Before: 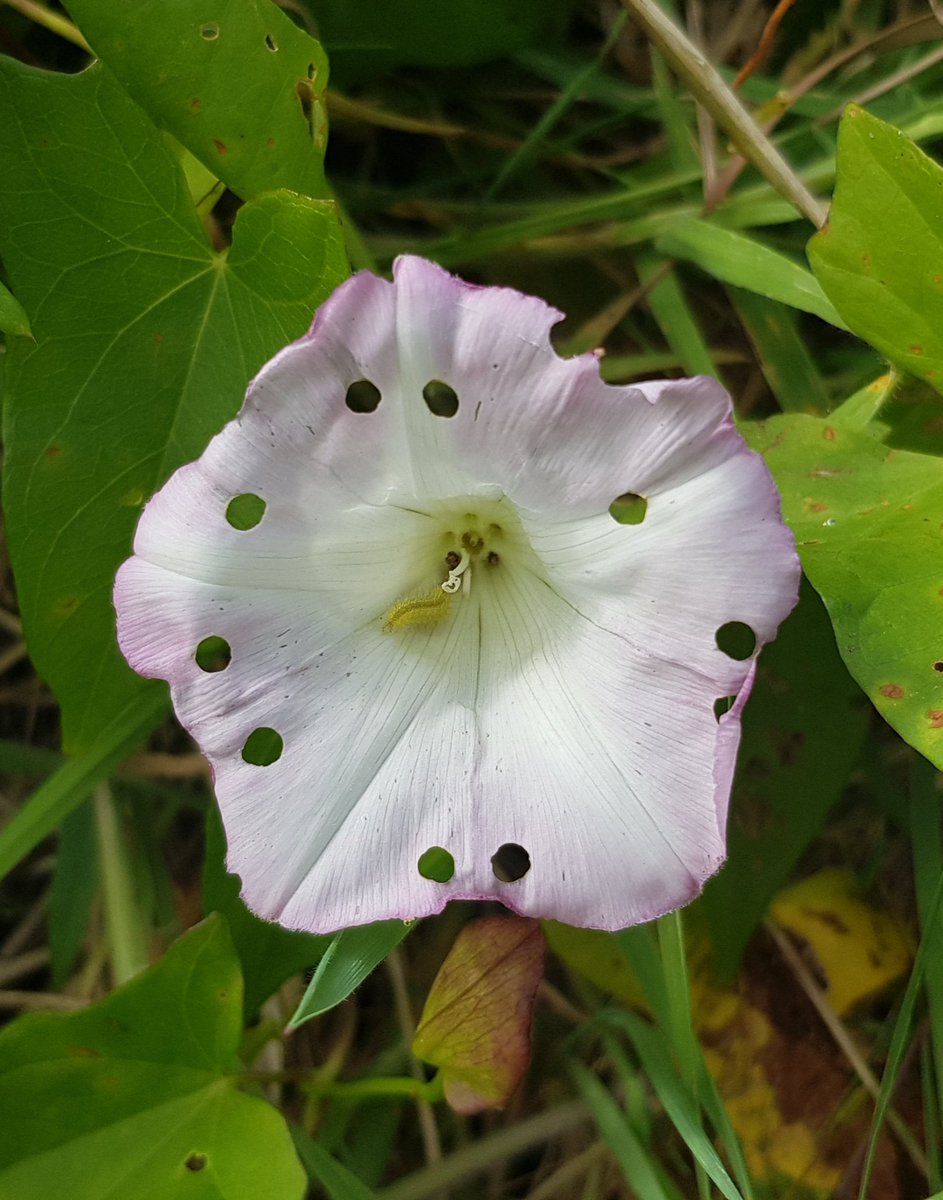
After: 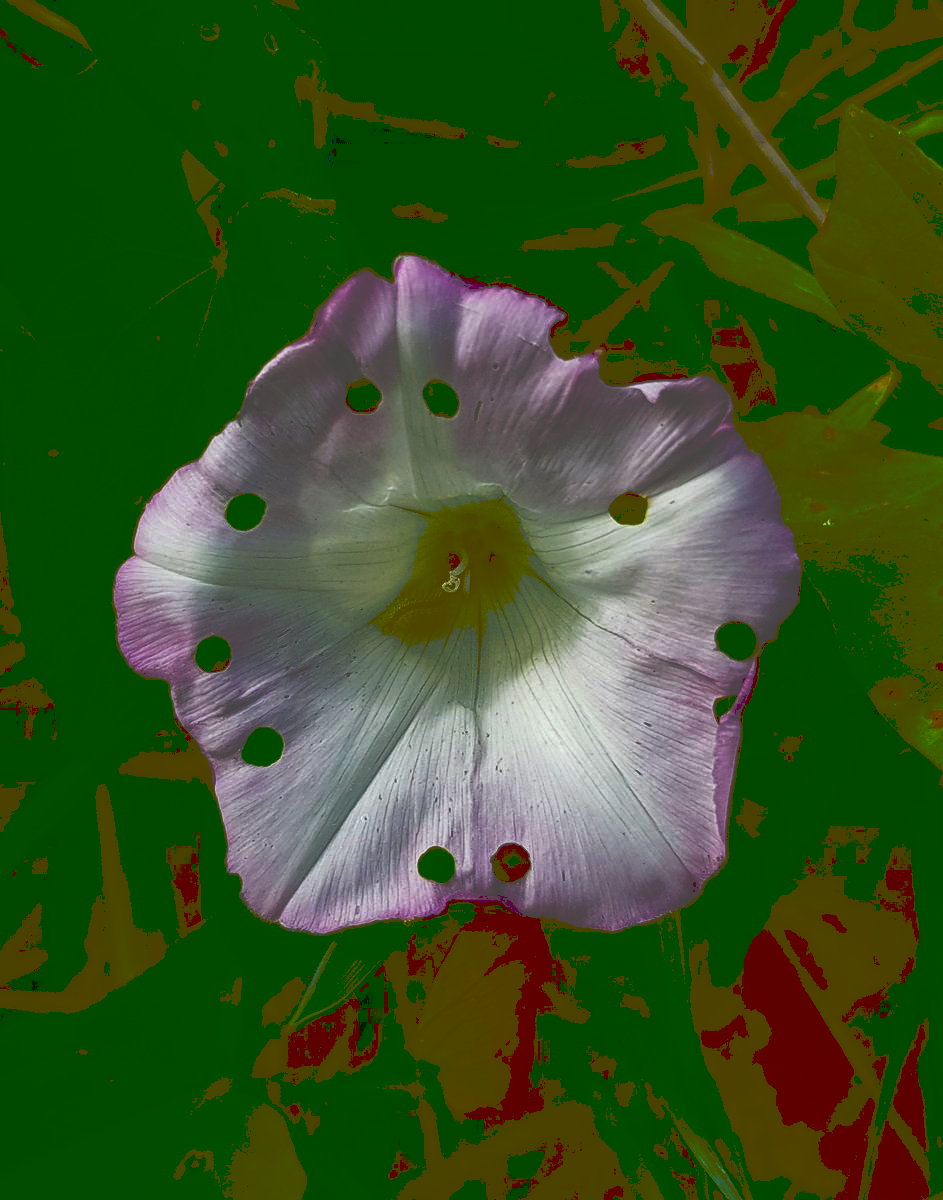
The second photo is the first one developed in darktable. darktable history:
contrast brightness saturation: brightness -1, saturation 1
exposure: black level correction -0.008, exposure 0.067 EV, compensate highlight preservation false
tone curve: curves: ch0 [(0, 0) (0.003, 0.273) (0.011, 0.276) (0.025, 0.276) (0.044, 0.28) (0.069, 0.283) (0.1, 0.288) (0.136, 0.293) (0.177, 0.302) (0.224, 0.321) (0.277, 0.349) (0.335, 0.393) (0.399, 0.448) (0.468, 0.51) (0.543, 0.589) (0.623, 0.677) (0.709, 0.761) (0.801, 0.839) (0.898, 0.909) (1, 1)], preserve colors none
